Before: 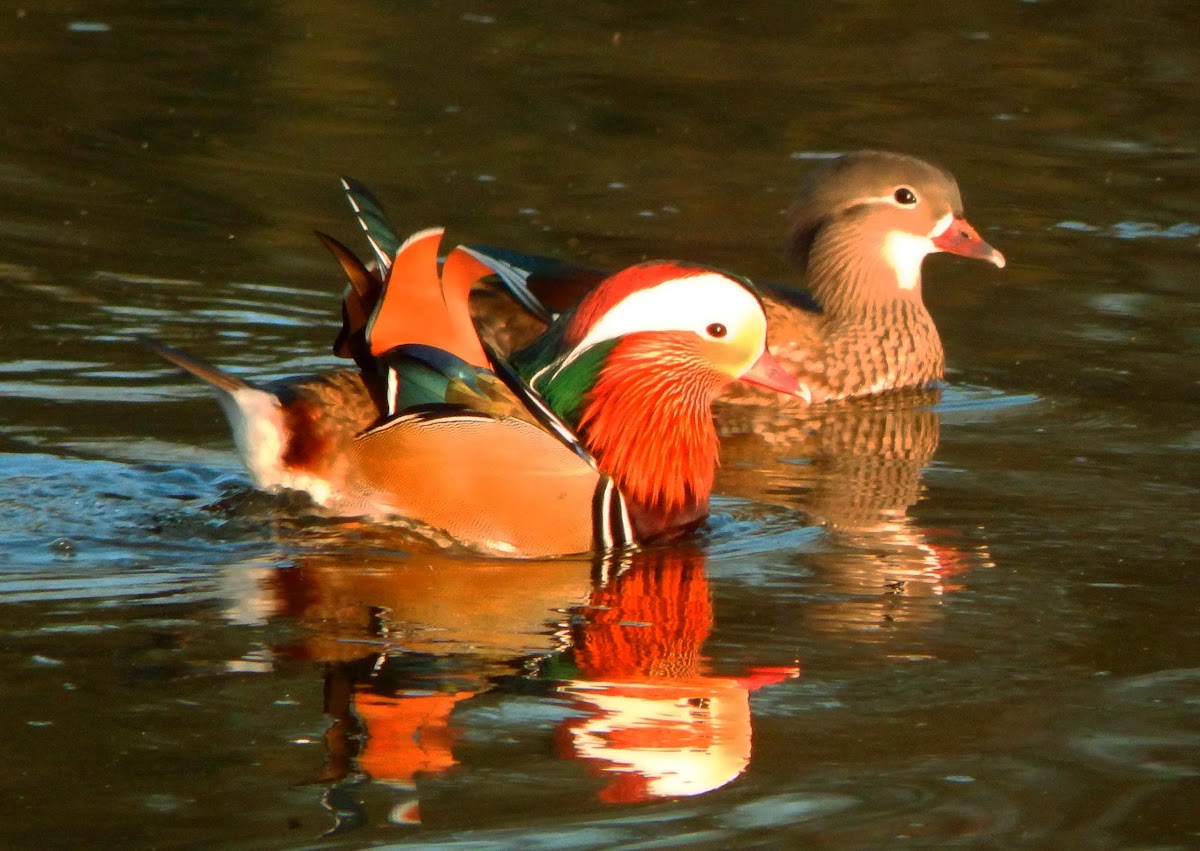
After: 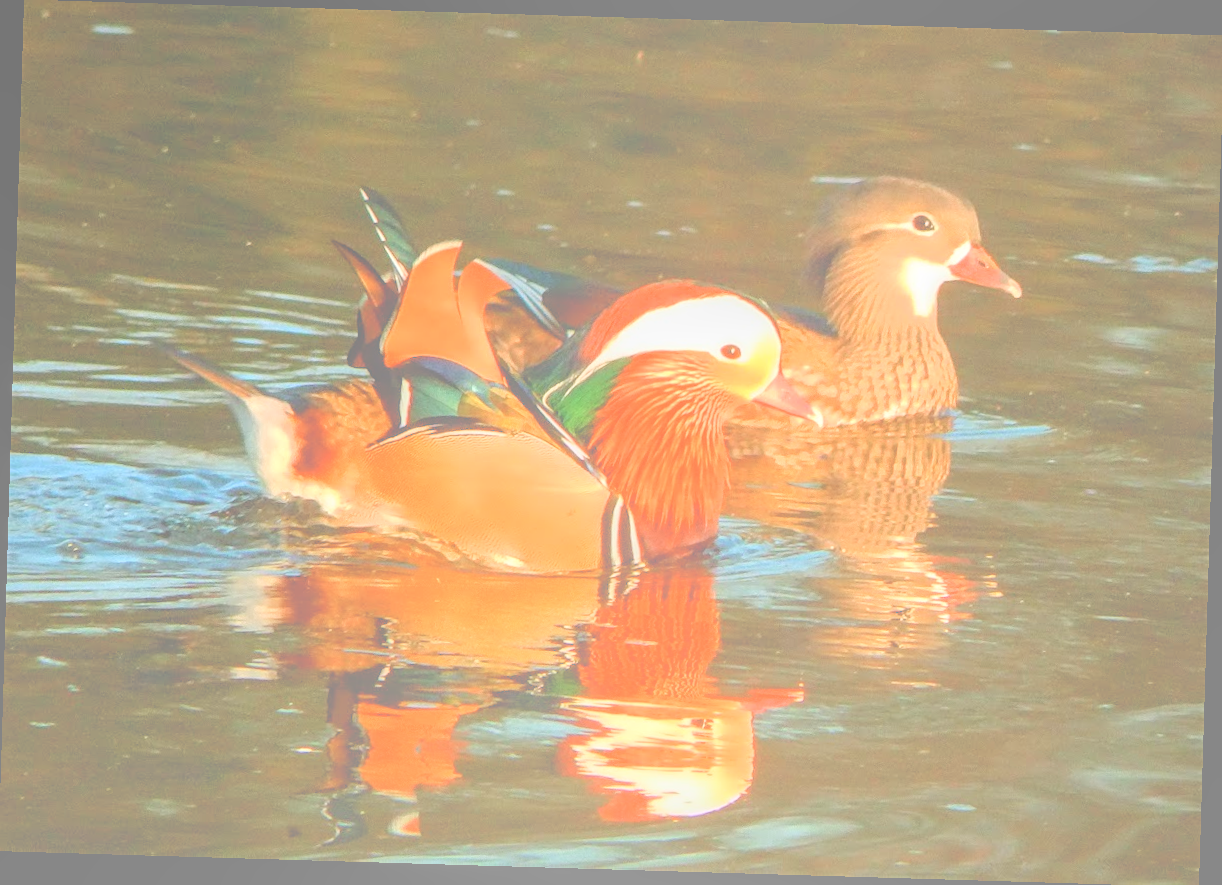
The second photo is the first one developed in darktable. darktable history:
filmic rgb: black relative exposure -14.19 EV, white relative exposure 3.39 EV, hardness 7.89, preserve chrominance max RGB
crop and rotate: left 0.126%
local contrast: highlights 25%, detail 150%
bloom: size 85%, threshold 5%, strength 85%
rotate and perspective: rotation 1.72°, automatic cropping off
sharpen: on, module defaults
